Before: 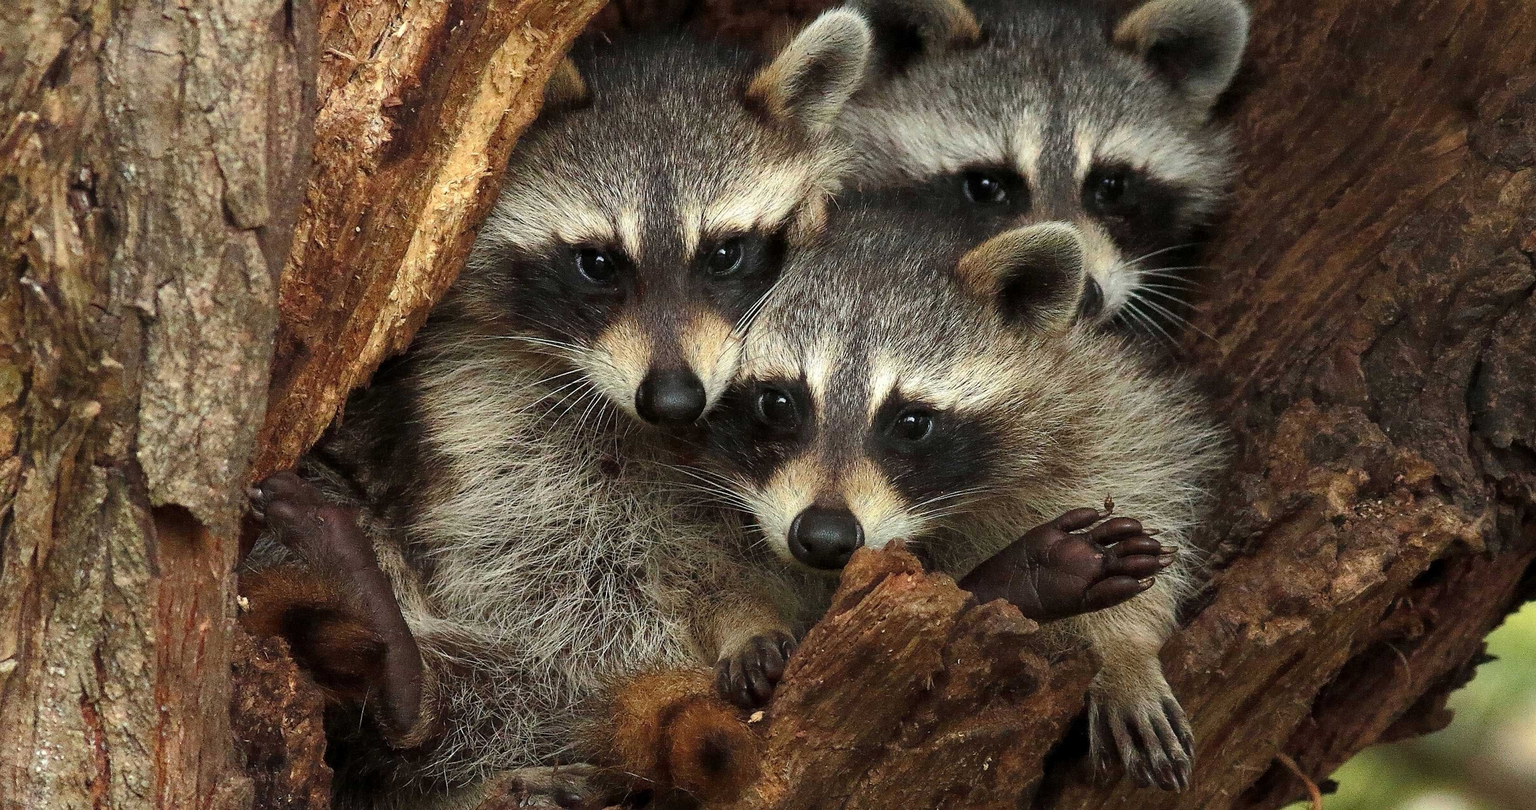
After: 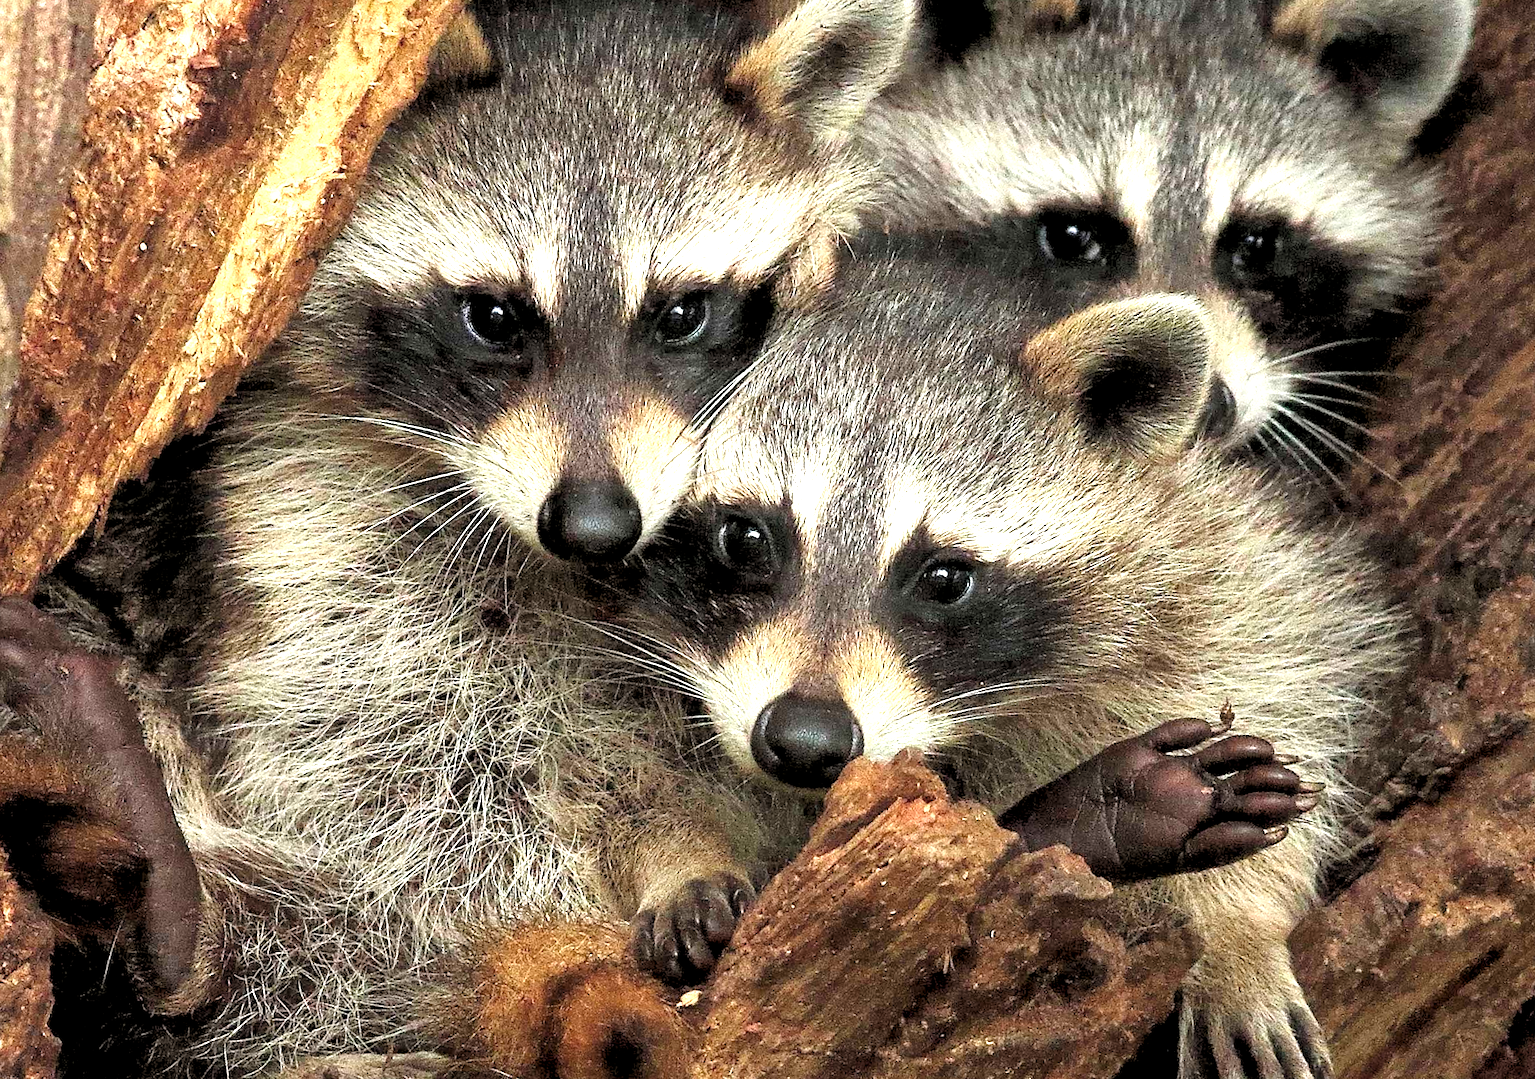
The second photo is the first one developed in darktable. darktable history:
crop and rotate: angle -3.27°, left 14.277%, top 0.028%, right 10.766%, bottom 0.028%
rgb levels: levels [[0.013, 0.434, 0.89], [0, 0.5, 1], [0, 0.5, 1]]
local contrast: mode bilateral grid, contrast 20, coarseness 50, detail 120%, midtone range 0.2
exposure: black level correction 0, exposure 1.1 EV, compensate exposure bias true, compensate highlight preservation false
